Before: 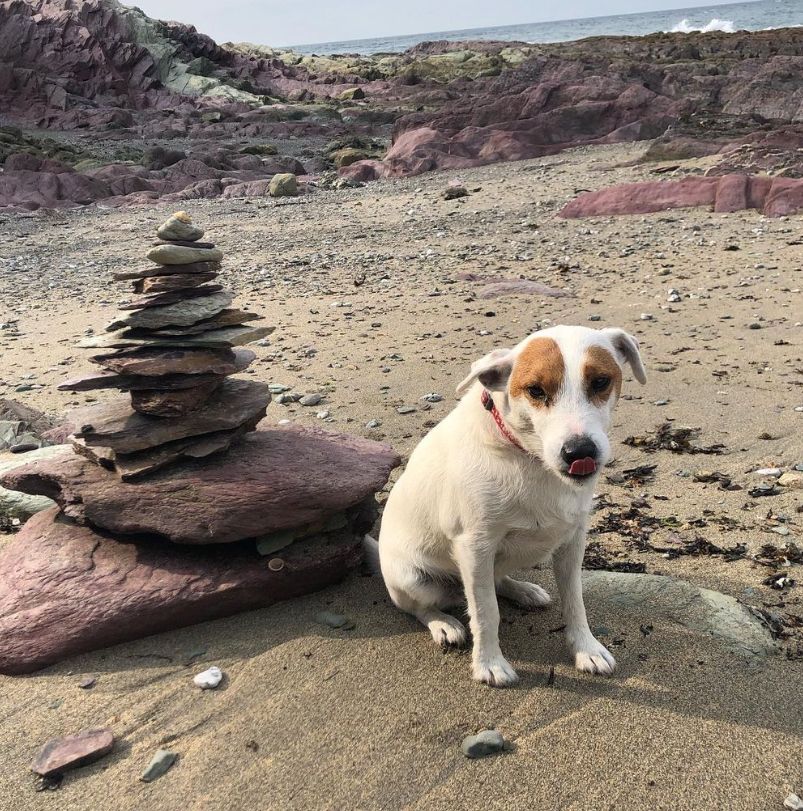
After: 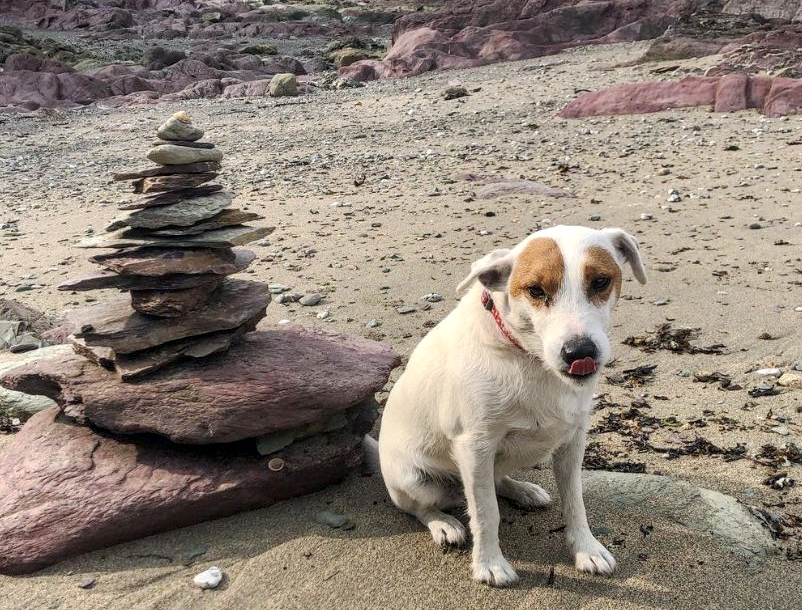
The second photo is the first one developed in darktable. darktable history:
base curve: curves: ch0 [(0, 0) (0.262, 0.32) (0.722, 0.705) (1, 1)], preserve colors none
crop and rotate: top 12.332%, bottom 12.358%
local contrast: on, module defaults
